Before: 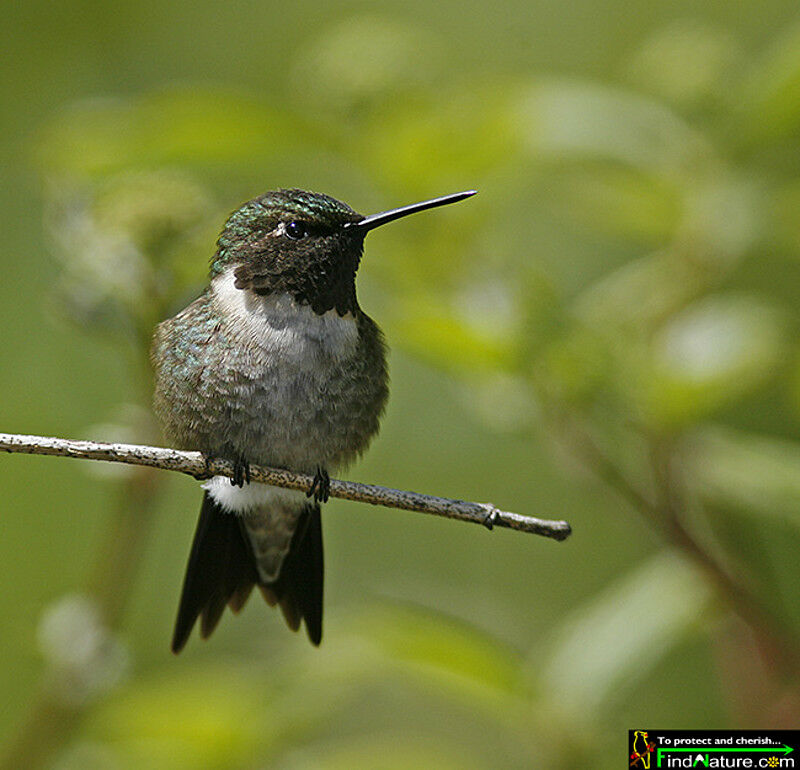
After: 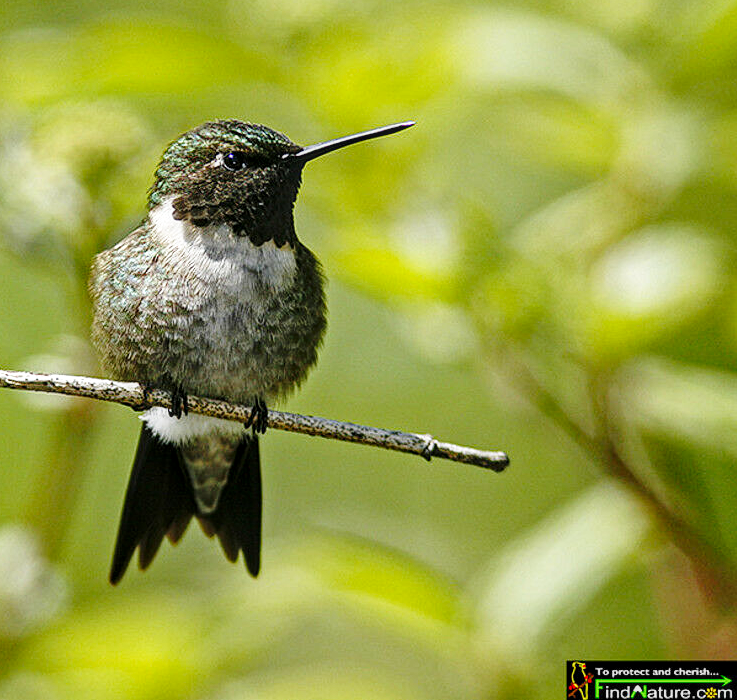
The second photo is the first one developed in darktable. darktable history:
local contrast: detail 130%
crop and rotate: left 7.864%, top 9.035%
base curve: curves: ch0 [(0, 0) (0.028, 0.03) (0.121, 0.232) (0.46, 0.748) (0.859, 0.968) (1, 1)], preserve colors none
